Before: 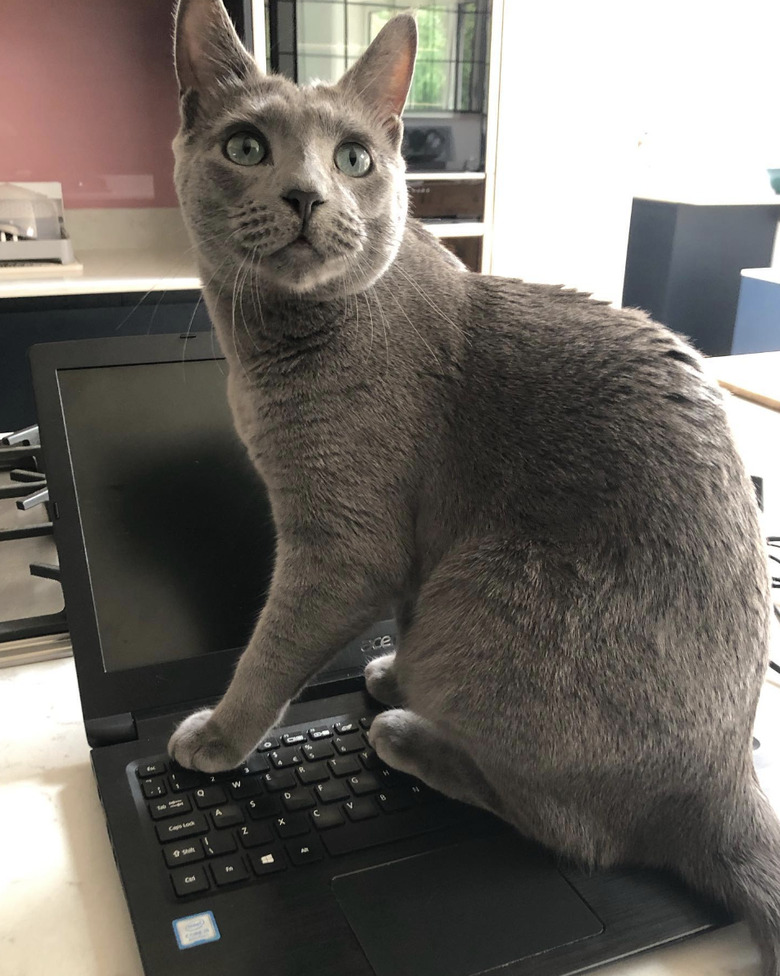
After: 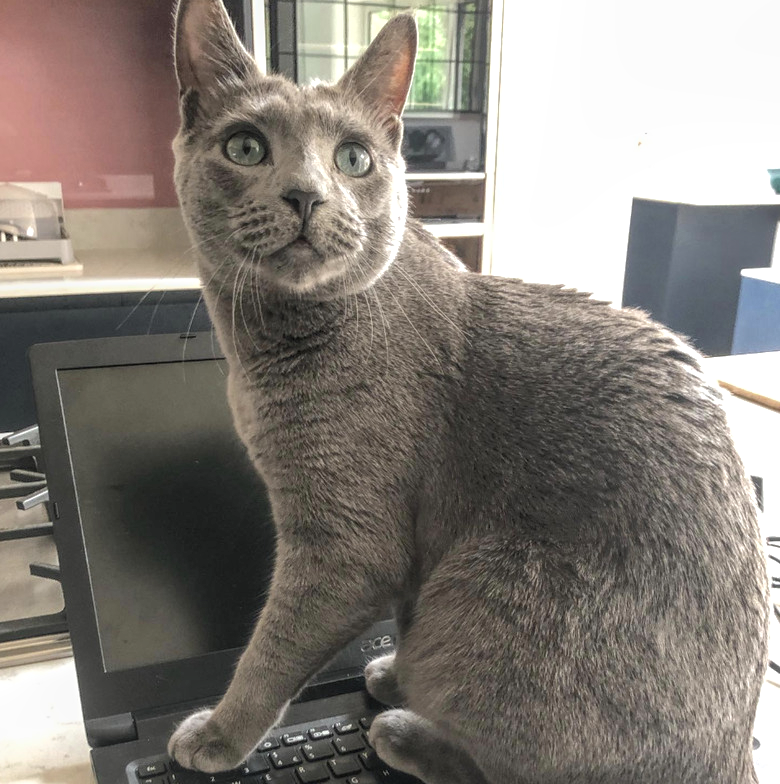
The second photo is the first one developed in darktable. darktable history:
exposure: exposure 0.203 EV, compensate highlight preservation false
local contrast: highlights 66%, shadows 34%, detail 167%, midtone range 0.2
shadows and highlights: shadows 5.28, soften with gaussian
crop: bottom 19.59%
